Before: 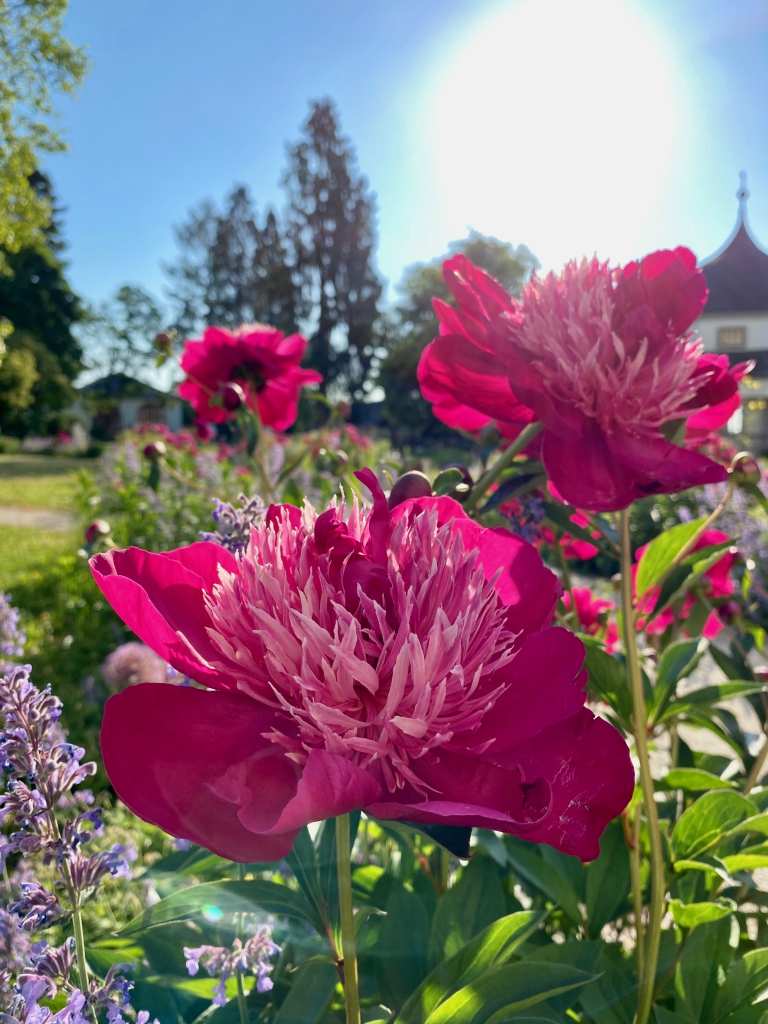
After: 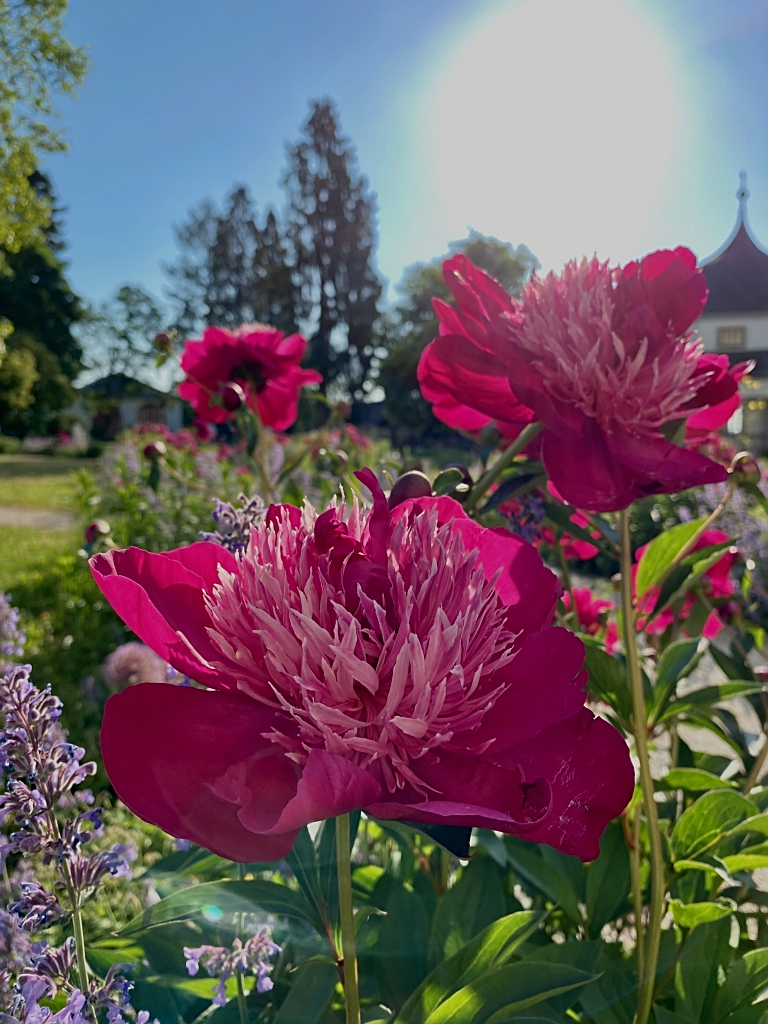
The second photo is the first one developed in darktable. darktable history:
sharpen: on, module defaults
exposure: exposure -0.582 EV, compensate highlight preservation false
